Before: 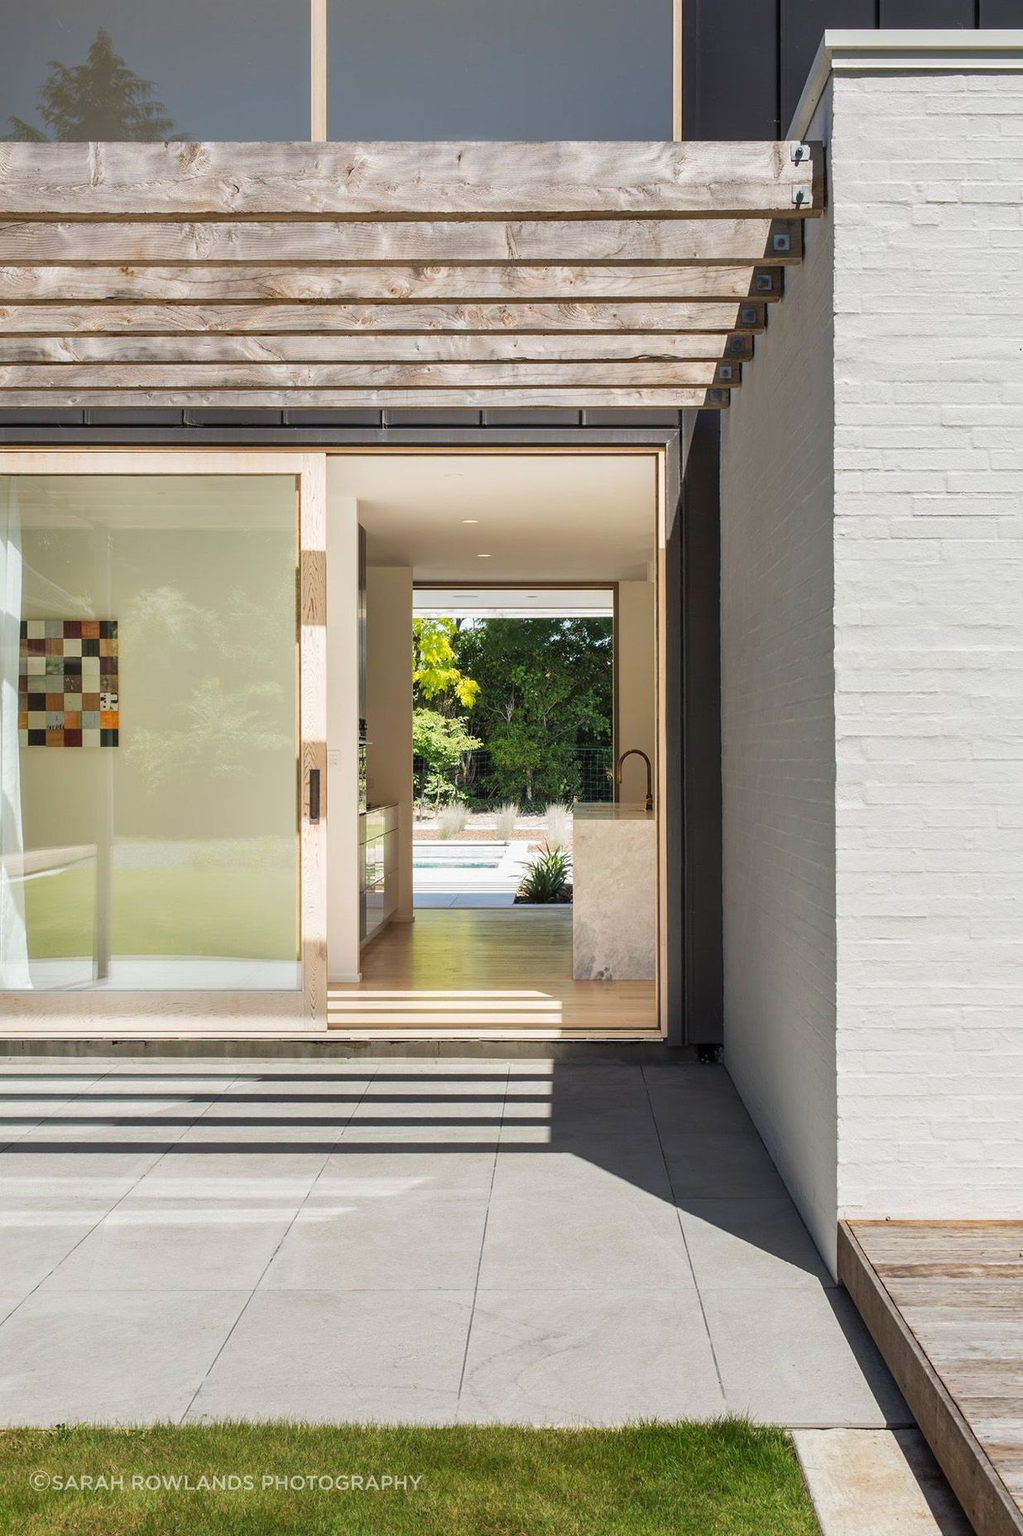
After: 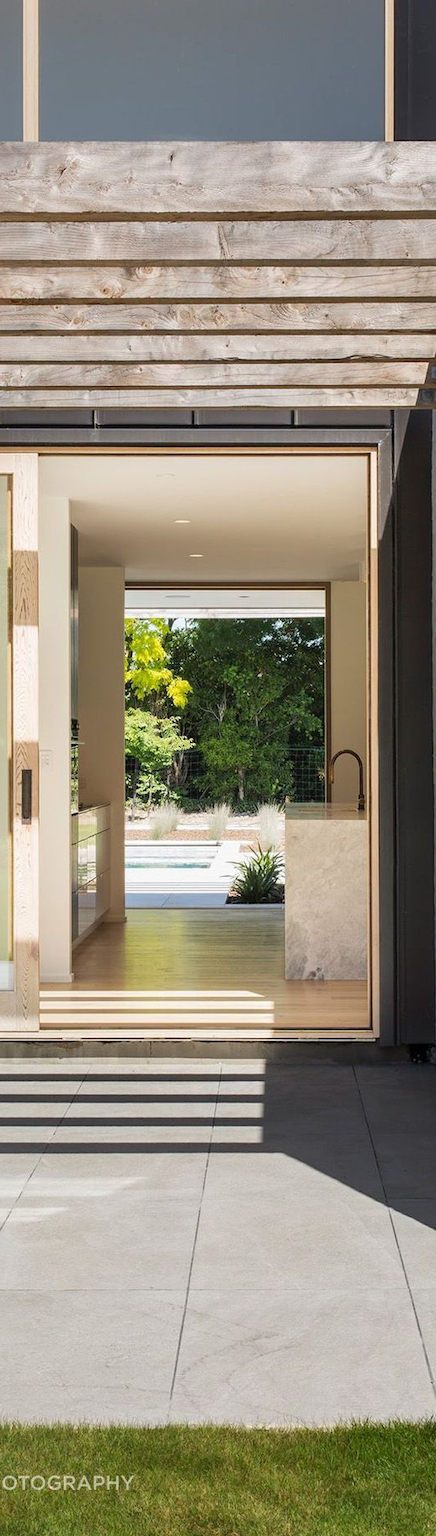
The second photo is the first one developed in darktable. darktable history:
crop: left 28.165%, right 29.162%
